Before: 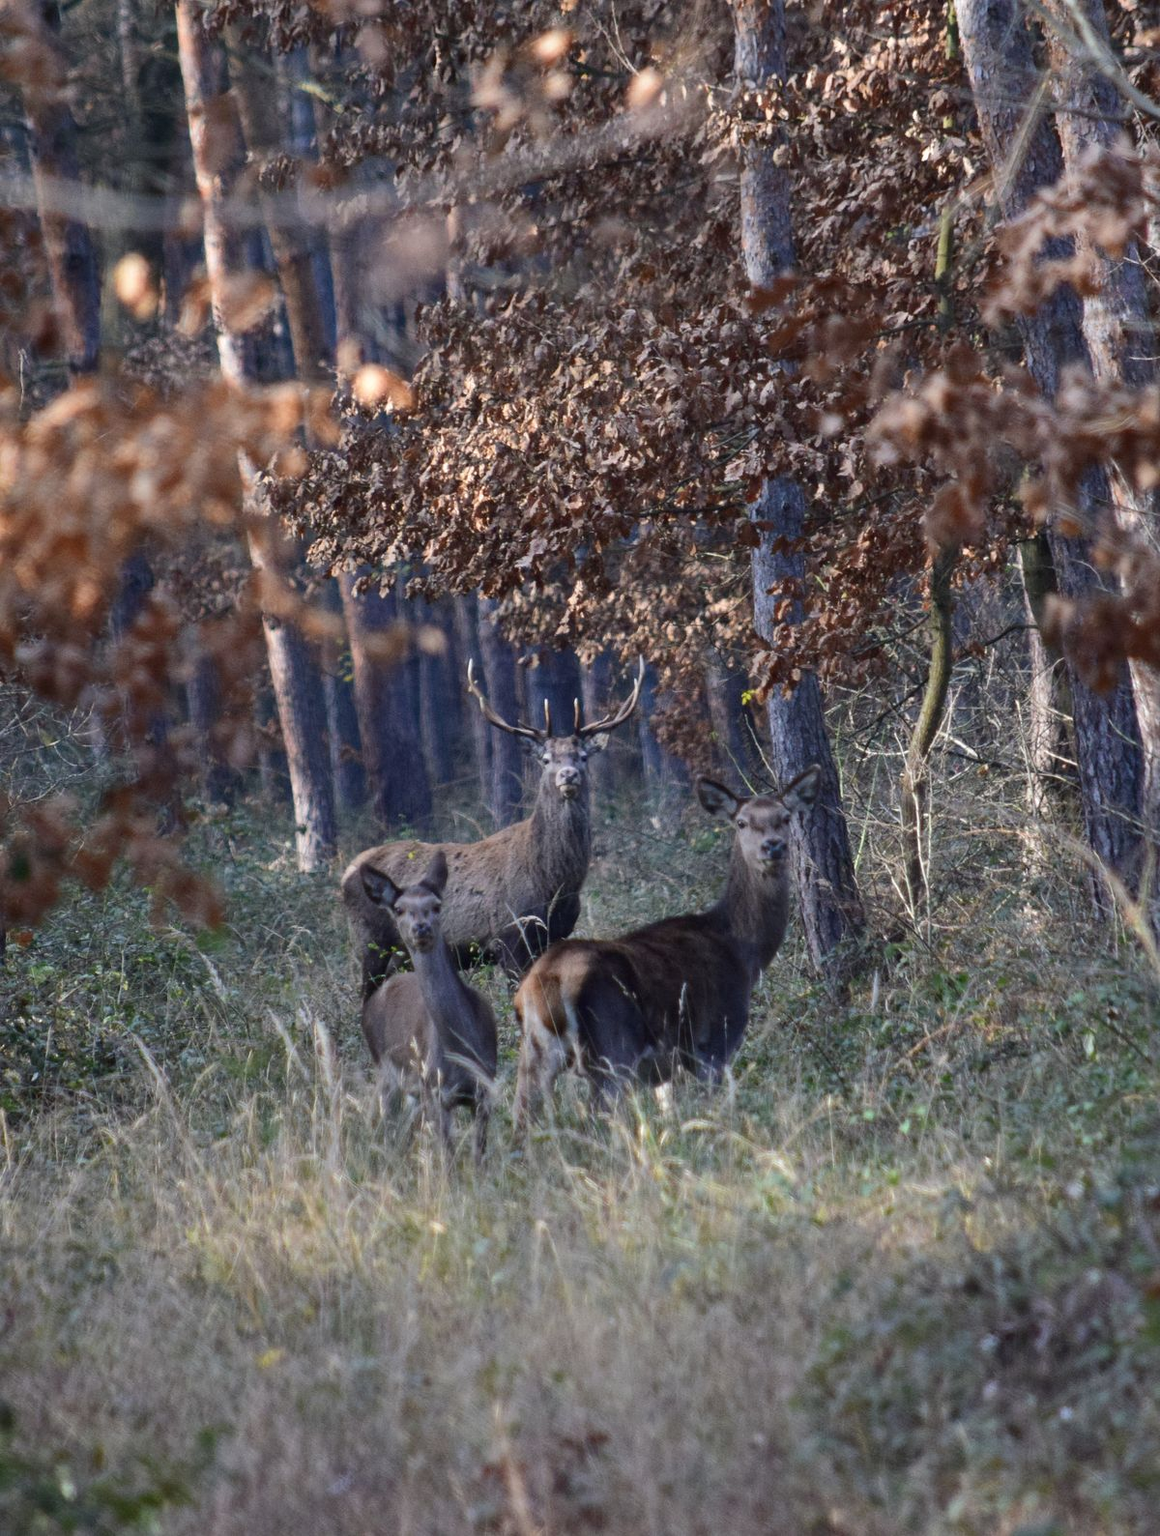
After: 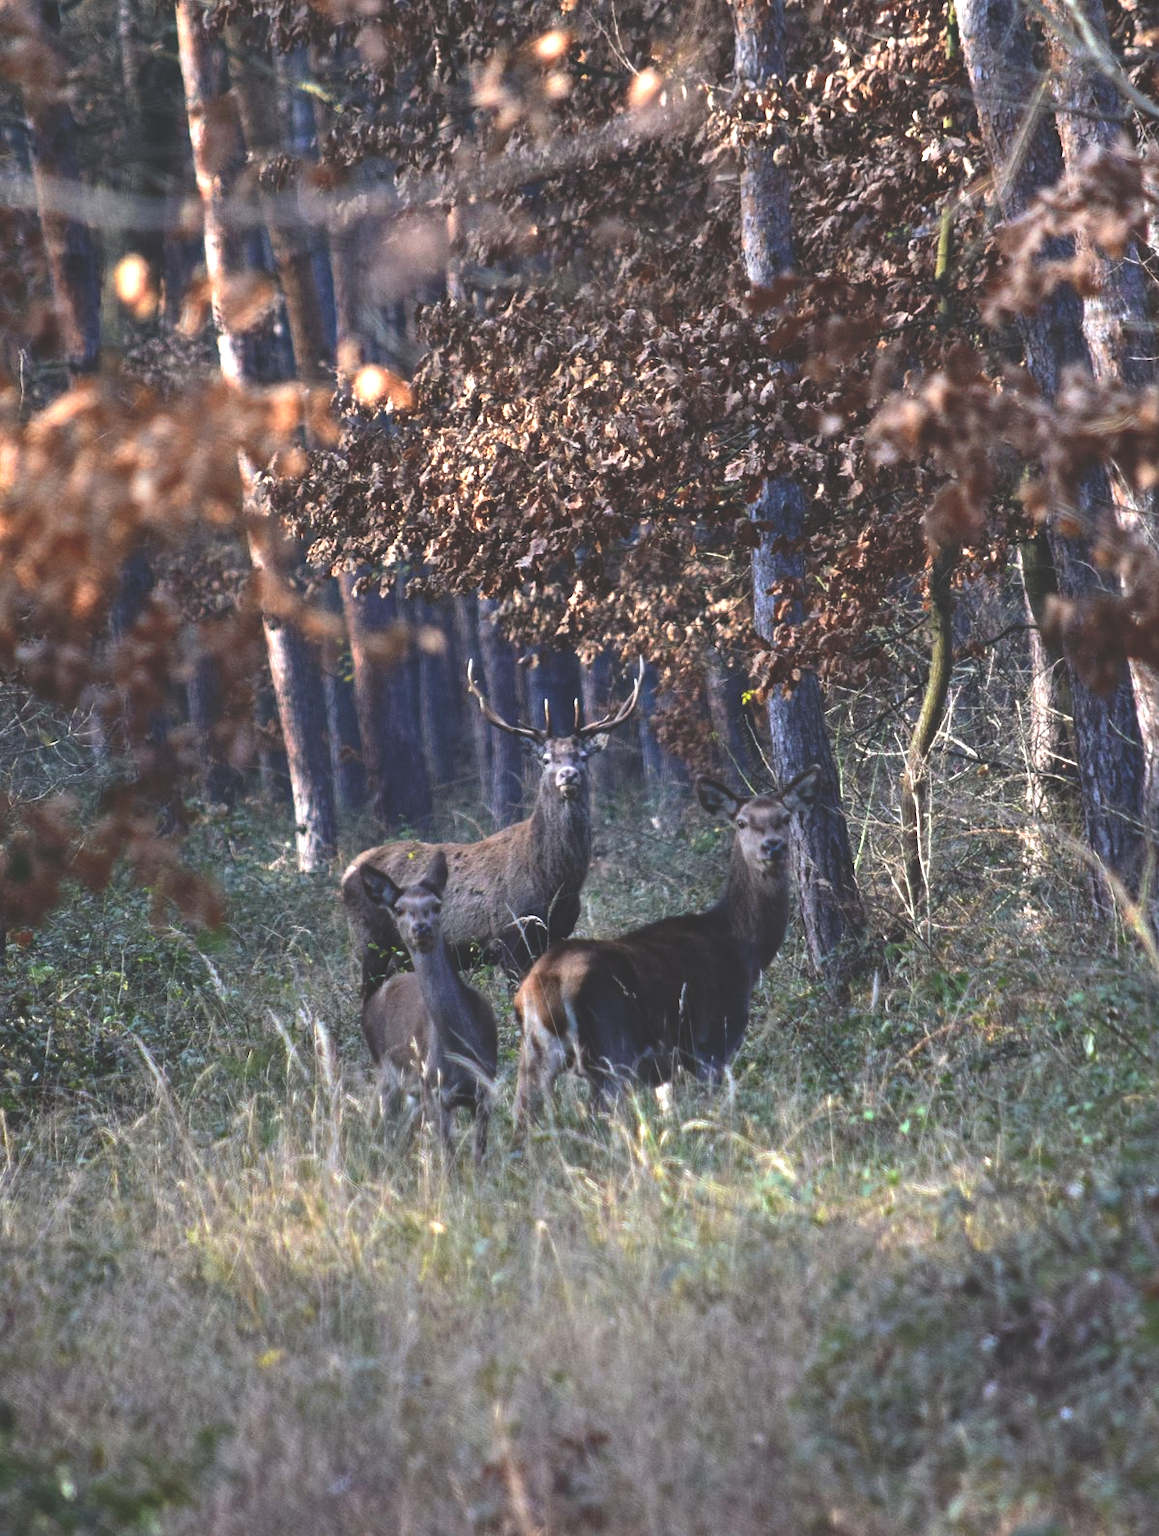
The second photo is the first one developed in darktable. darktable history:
exposure: black level correction -0.002, exposure 0.708 EV, compensate exposure bias true, compensate highlight preservation false
rgb curve: curves: ch0 [(0, 0.186) (0.314, 0.284) (0.775, 0.708) (1, 1)], compensate middle gray true, preserve colors none
